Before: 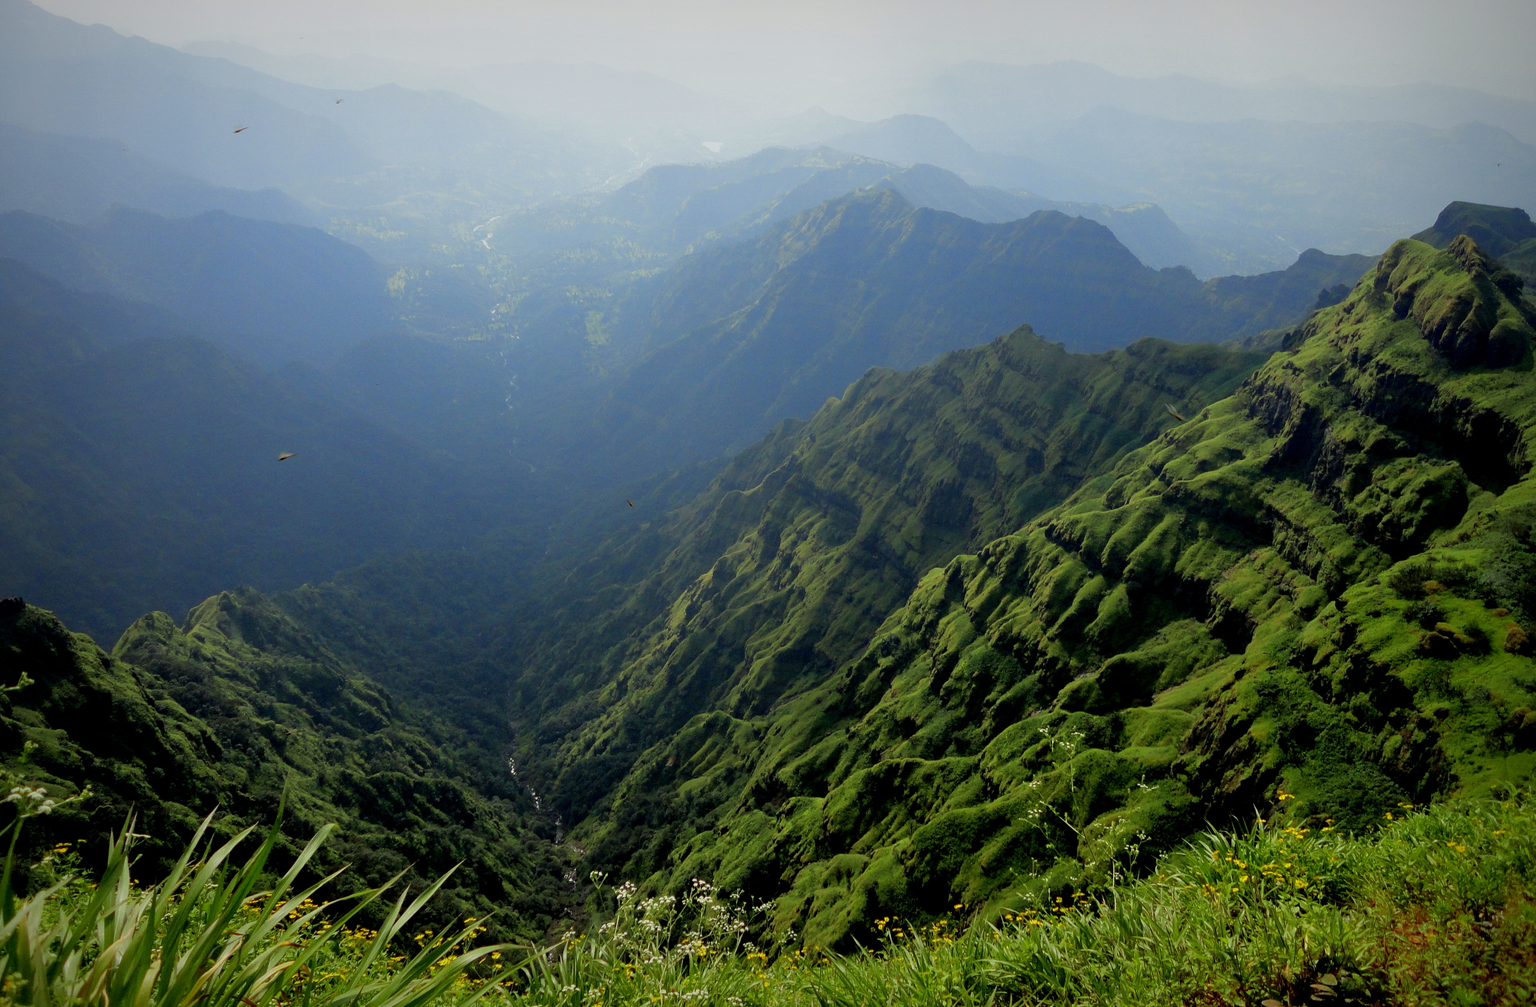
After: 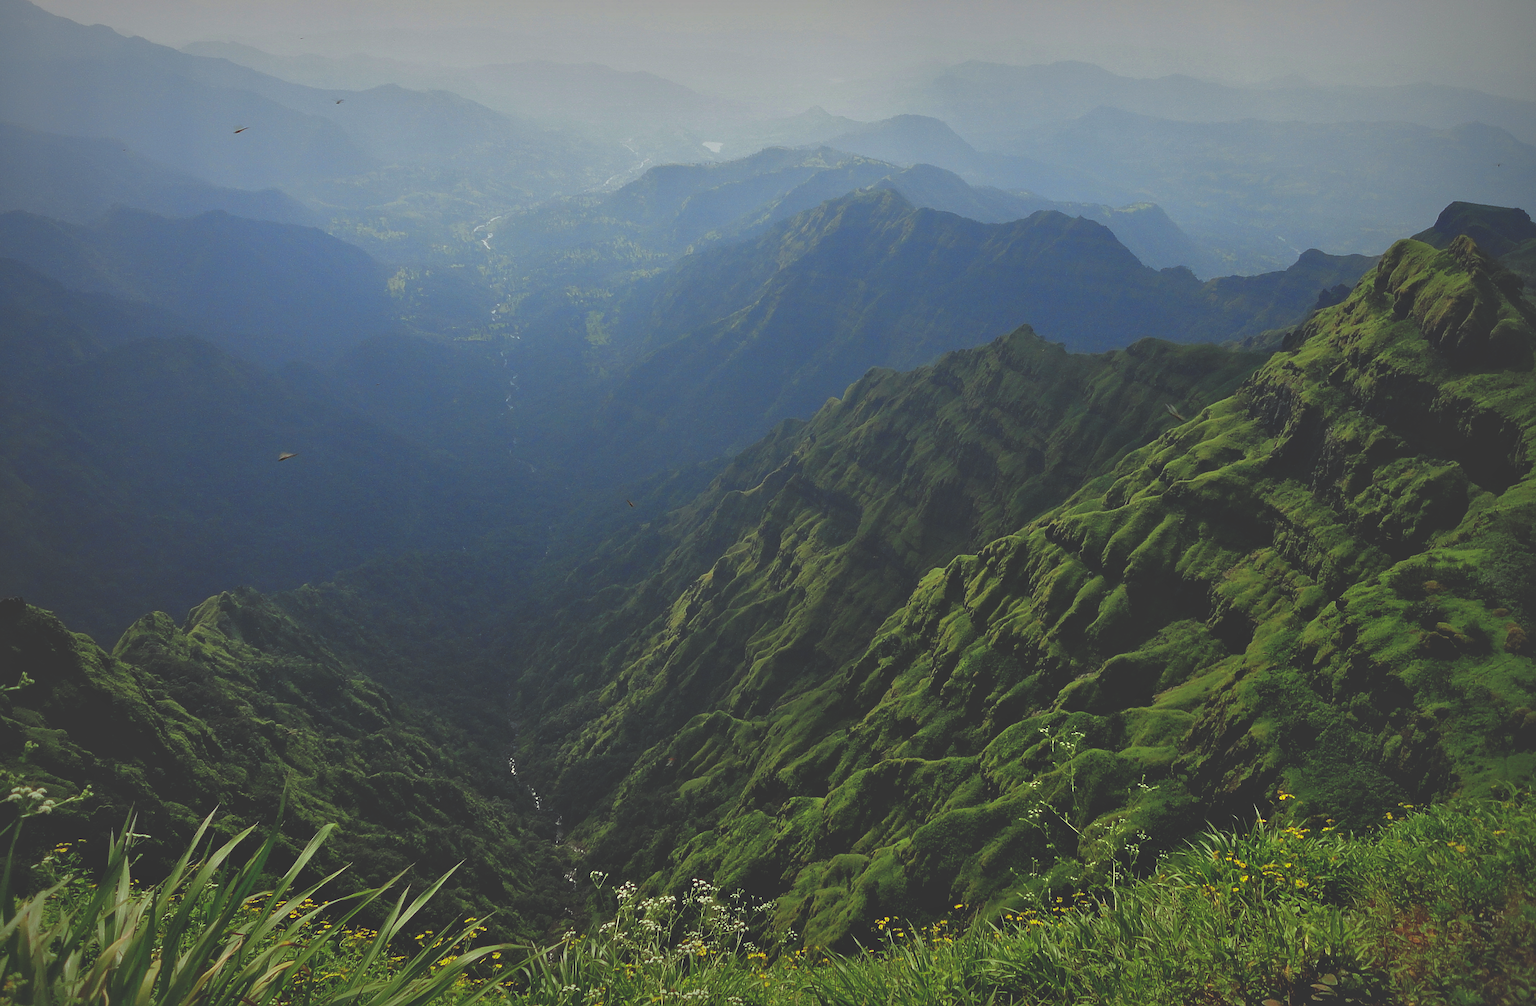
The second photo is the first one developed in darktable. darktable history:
rgb curve: curves: ch0 [(0, 0.186) (0.314, 0.284) (0.775, 0.708) (1, 1)], compensate middle gray true, preserve colors none
sharpen: on, module defaults
shadows and highlights: shadows 40, highlights -54, highlights color adjustment 46%, low approximation 0.01, soften with gaussian
